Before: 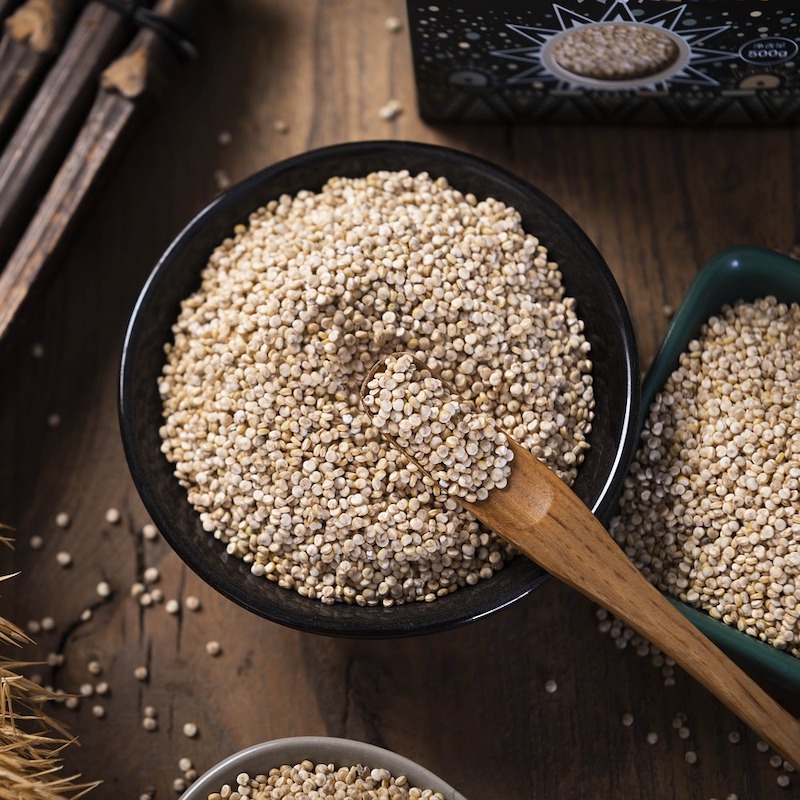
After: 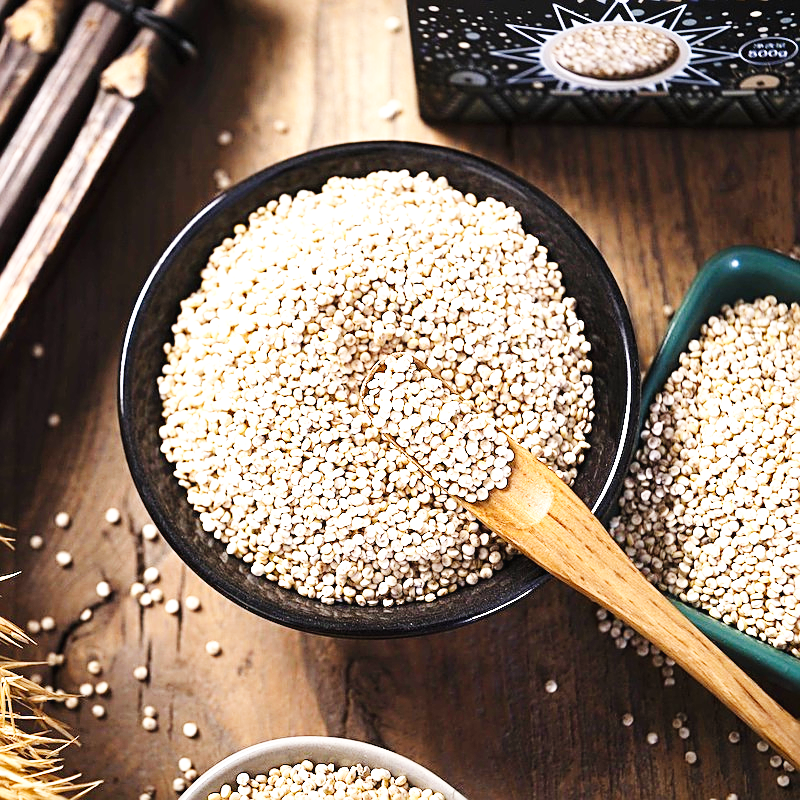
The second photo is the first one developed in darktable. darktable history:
exposure: black level correction 0, exposure 1 EV, compensate highlight preservation false
base curve: curves: ch0 [(0, 0.003) (0.001, 0.002) (0.006, 0.004) (0.02, 0.022) (0.048, 0.086) (0.094, 0.234) (0.162, 0.431) (0.258, 0.629) (0.385, 0.8) (0.548, 0.918) (0.751, 0.988) (1, 1)], preserve colors none
sharpen: on, module defaults
